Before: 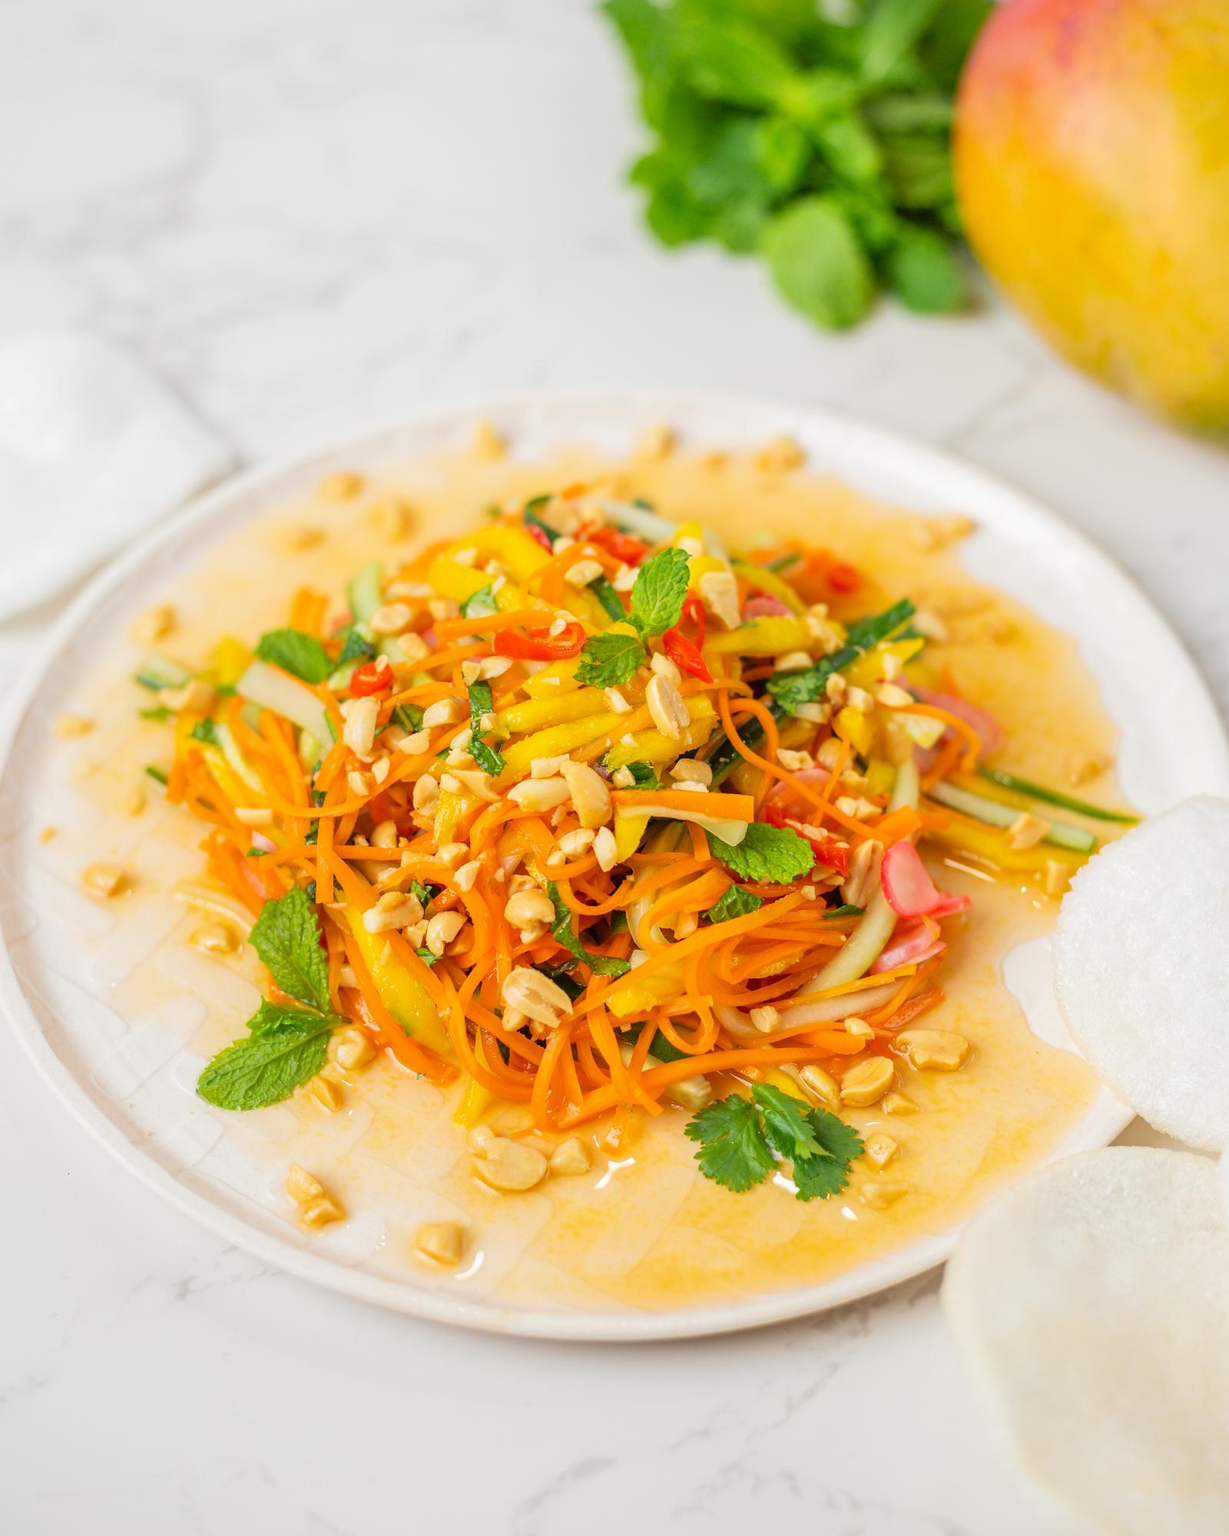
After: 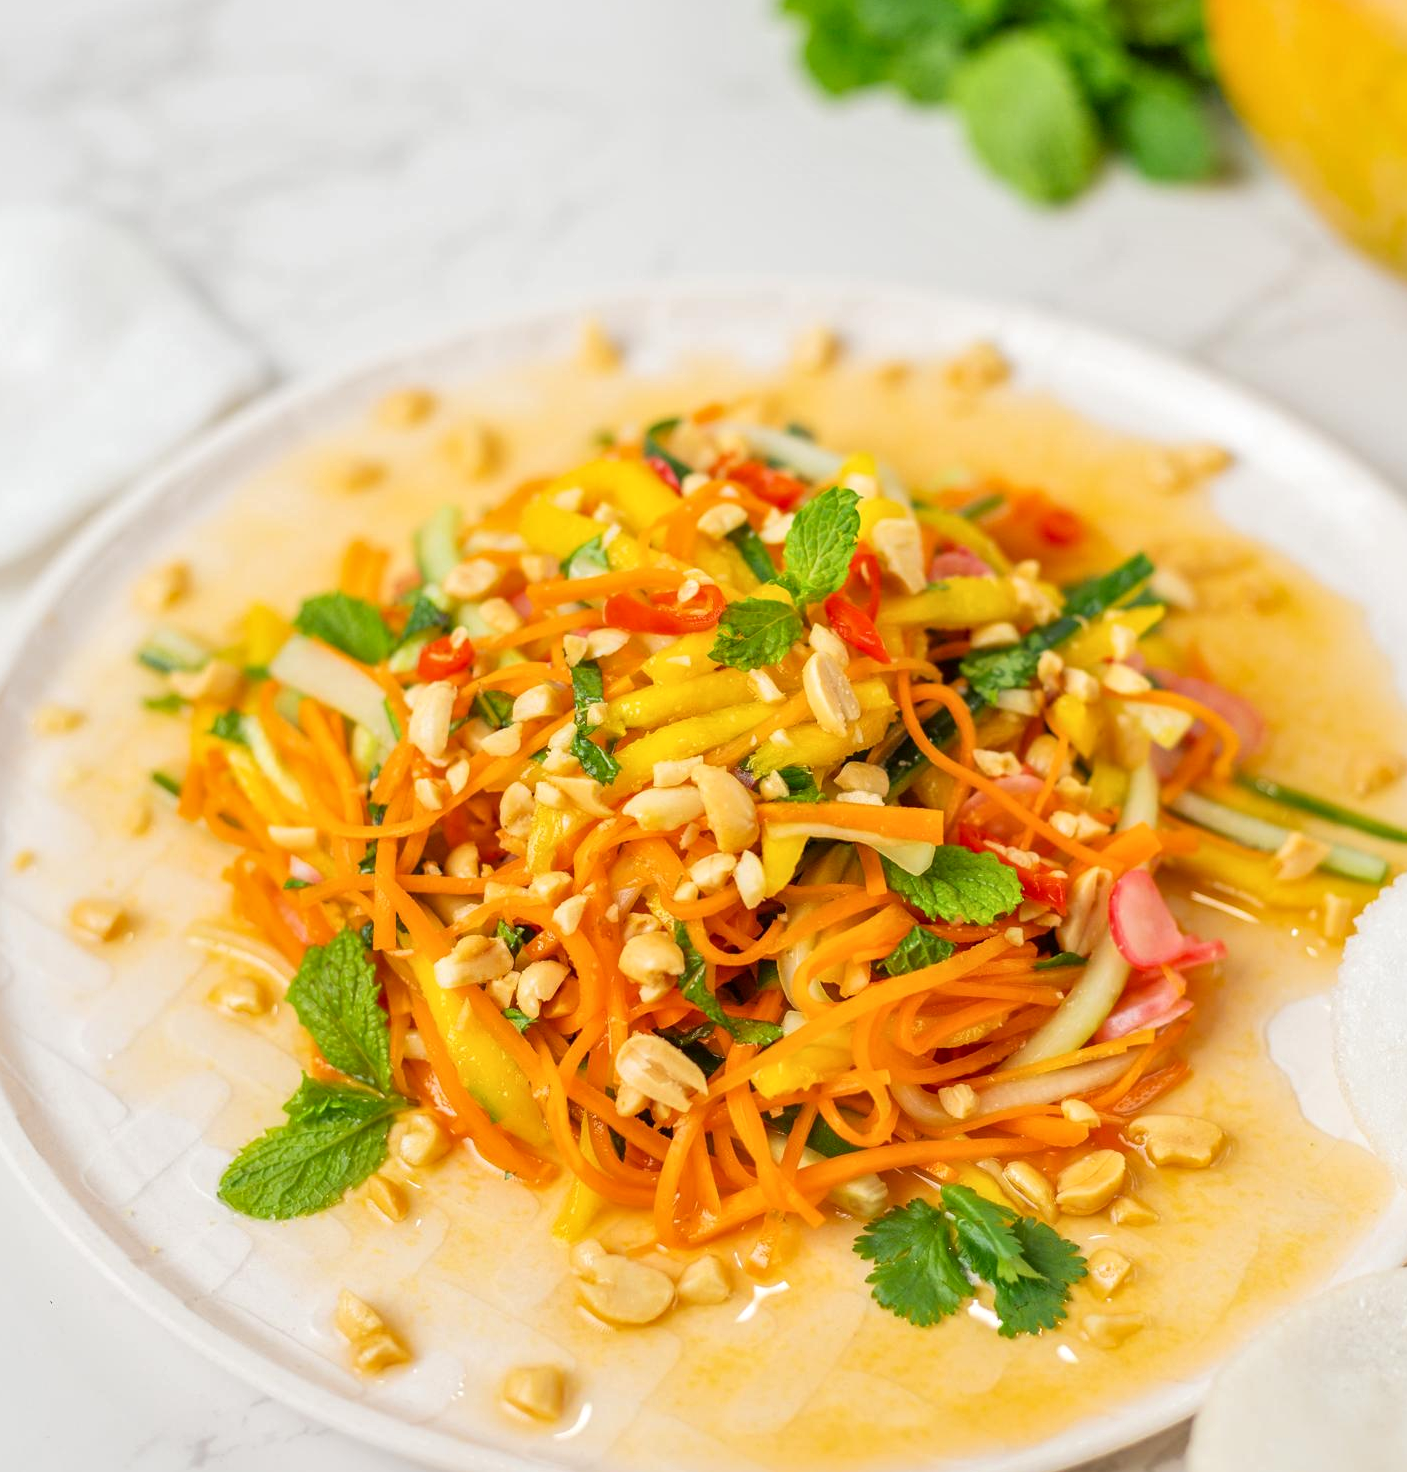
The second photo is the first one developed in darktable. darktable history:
crop and rotate: left 2.425%, top 11.305%, right 9.6%, bottom 15.08%
local contrast: mode bilateral grid, contrast 20, coarseness 50, detail 120%, midtone range 0.2
